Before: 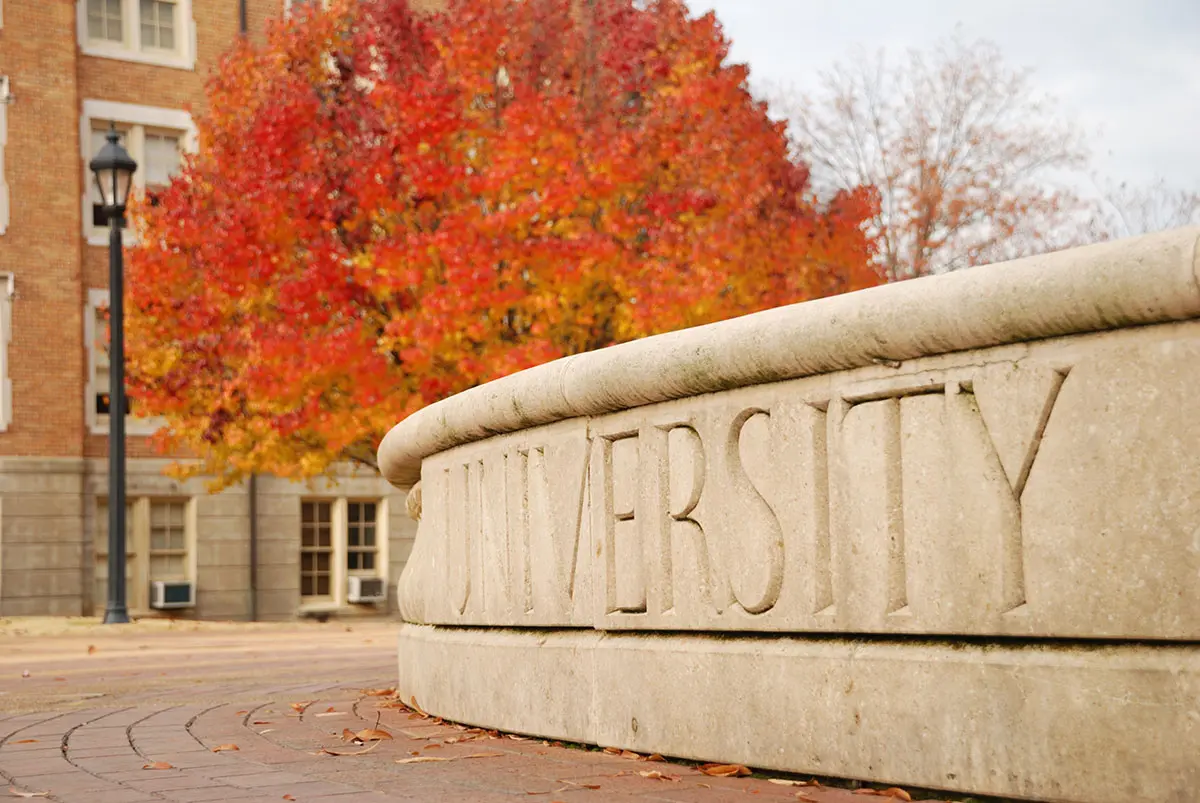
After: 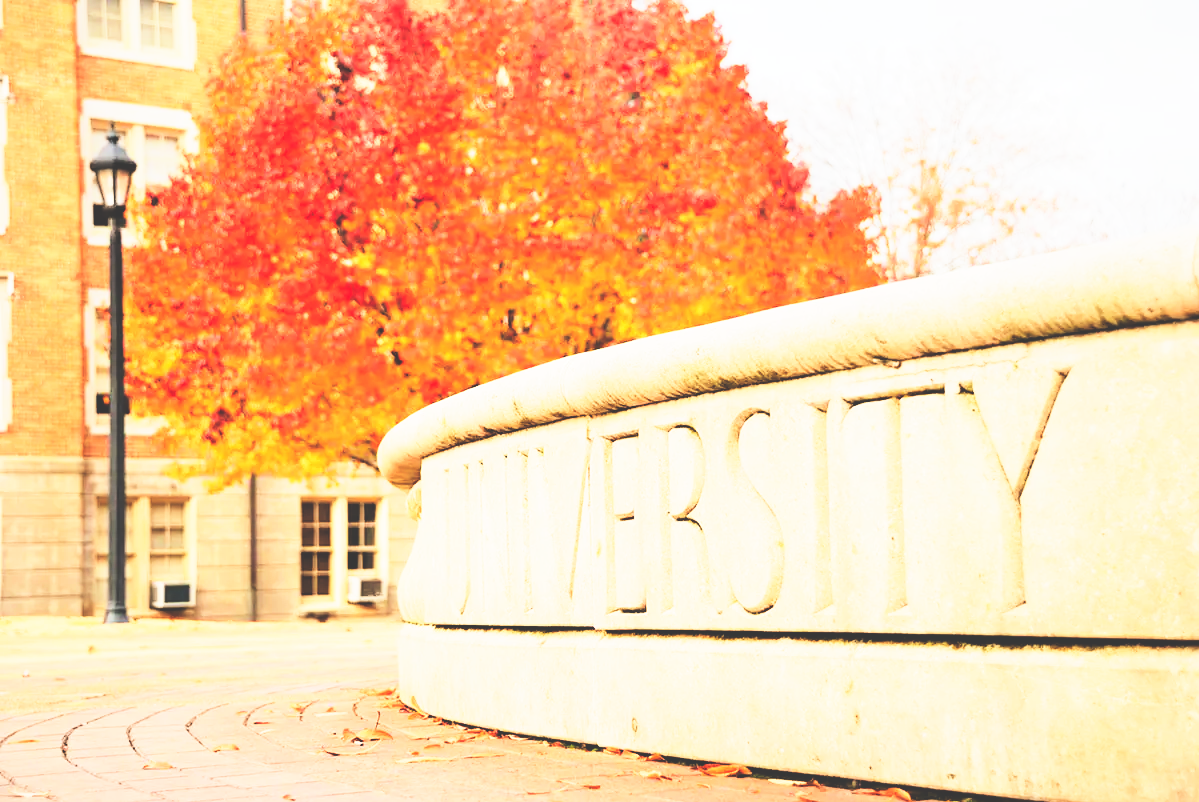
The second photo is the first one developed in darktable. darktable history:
contrast brightness saturation: saturation -0.062
base curve: curves: ch0 [(0, 0.036) (0.007, 0.037) (0.604, 0.887) (1, 1)], preserve colors none
tone equalizer: -7 EV 0.152 EV, -6 EV 0.603 EV, -5 EV 1.19 EV, -4 EV 1.34 EV, -3 EV 1.14 EV, -2 EV 0.6 EV, -1 EV 0.154 EV, edges refinement/feathering 500, mask exposure compensation -1.57 EV, preserve details no
